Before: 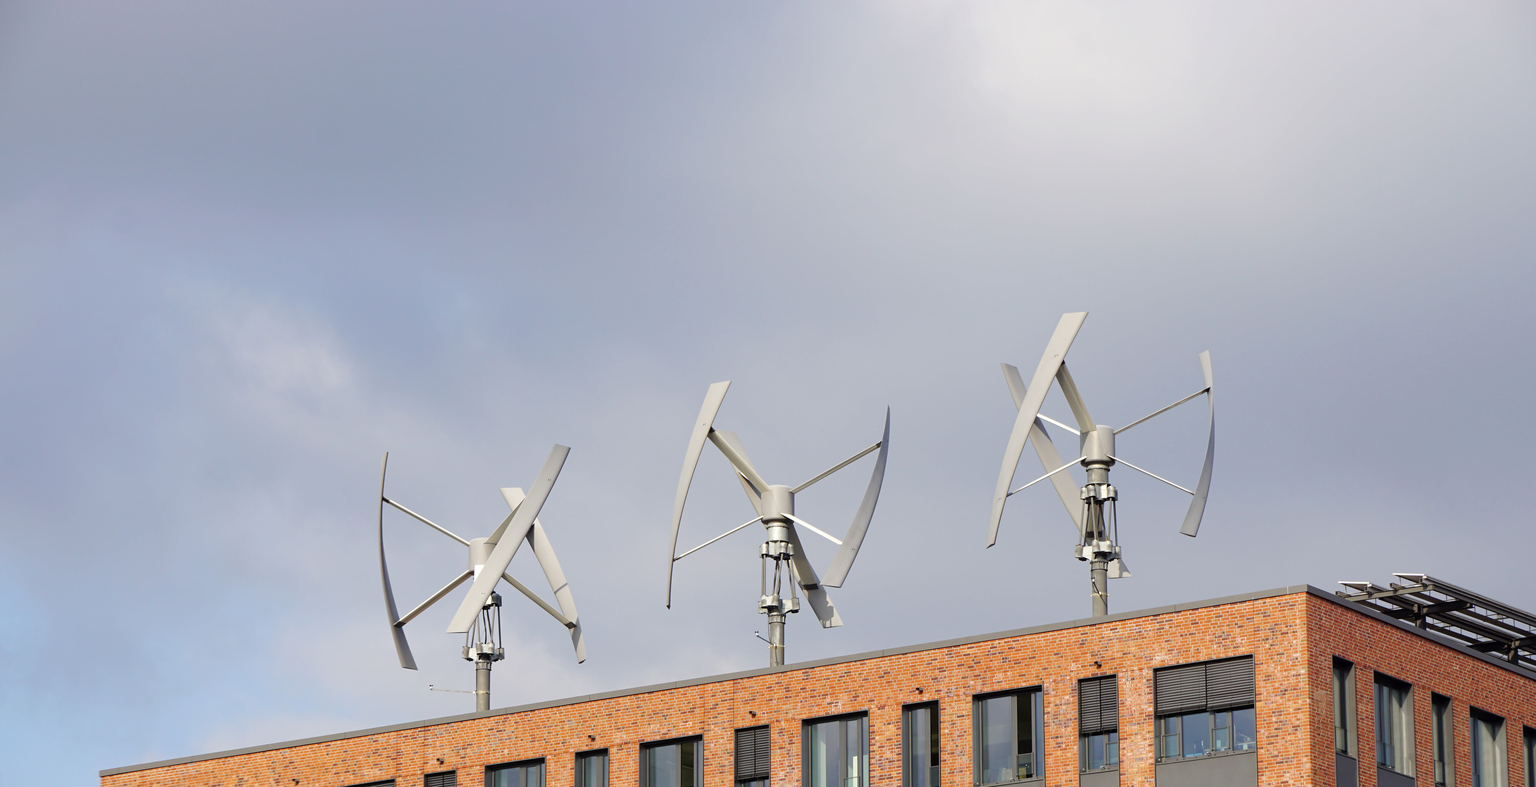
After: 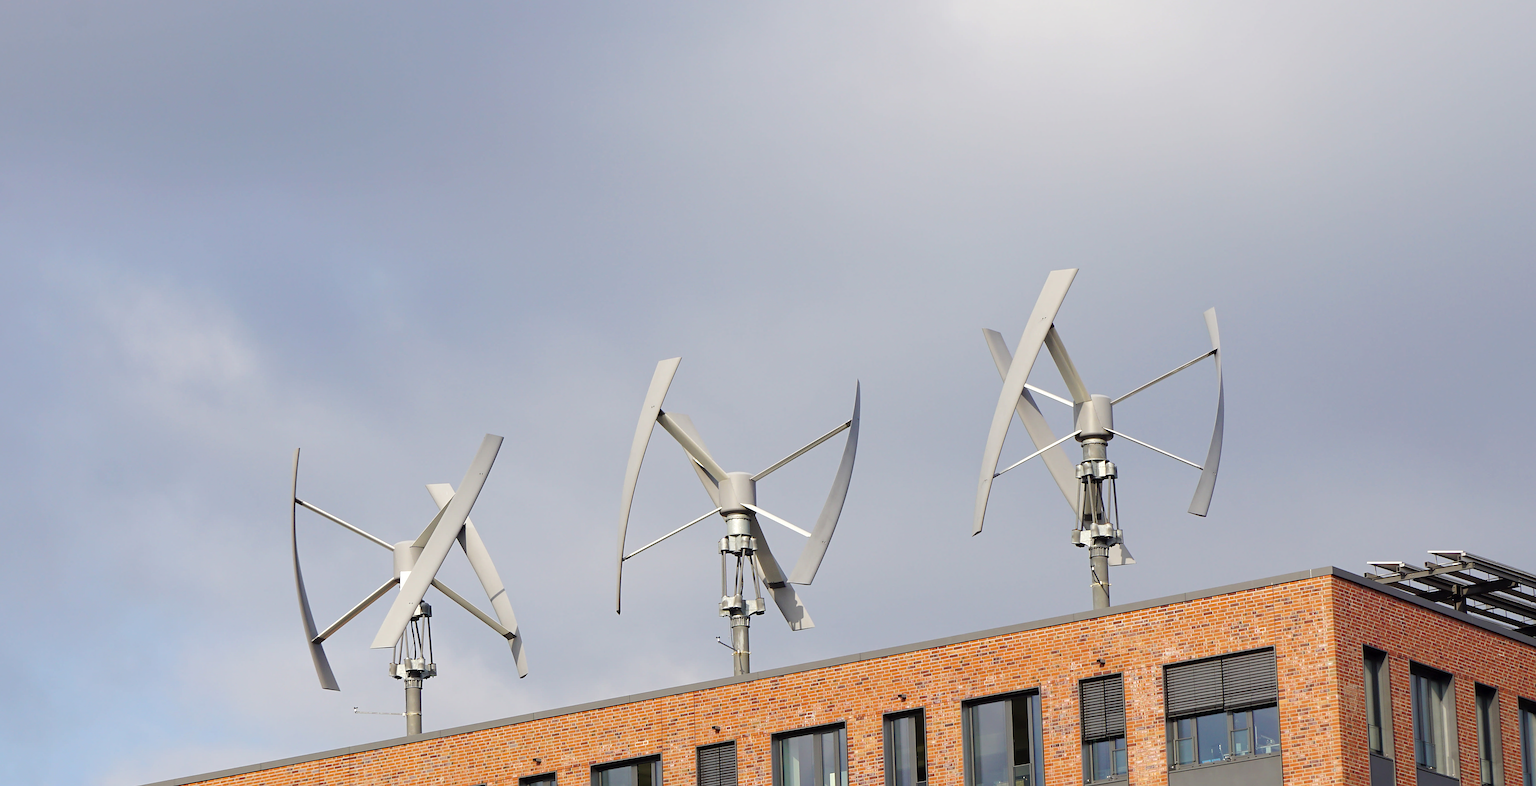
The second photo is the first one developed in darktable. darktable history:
sharpen: on, module defaults
crop and rotate: angle 1.67°, left 5.608%, top 5.691%
